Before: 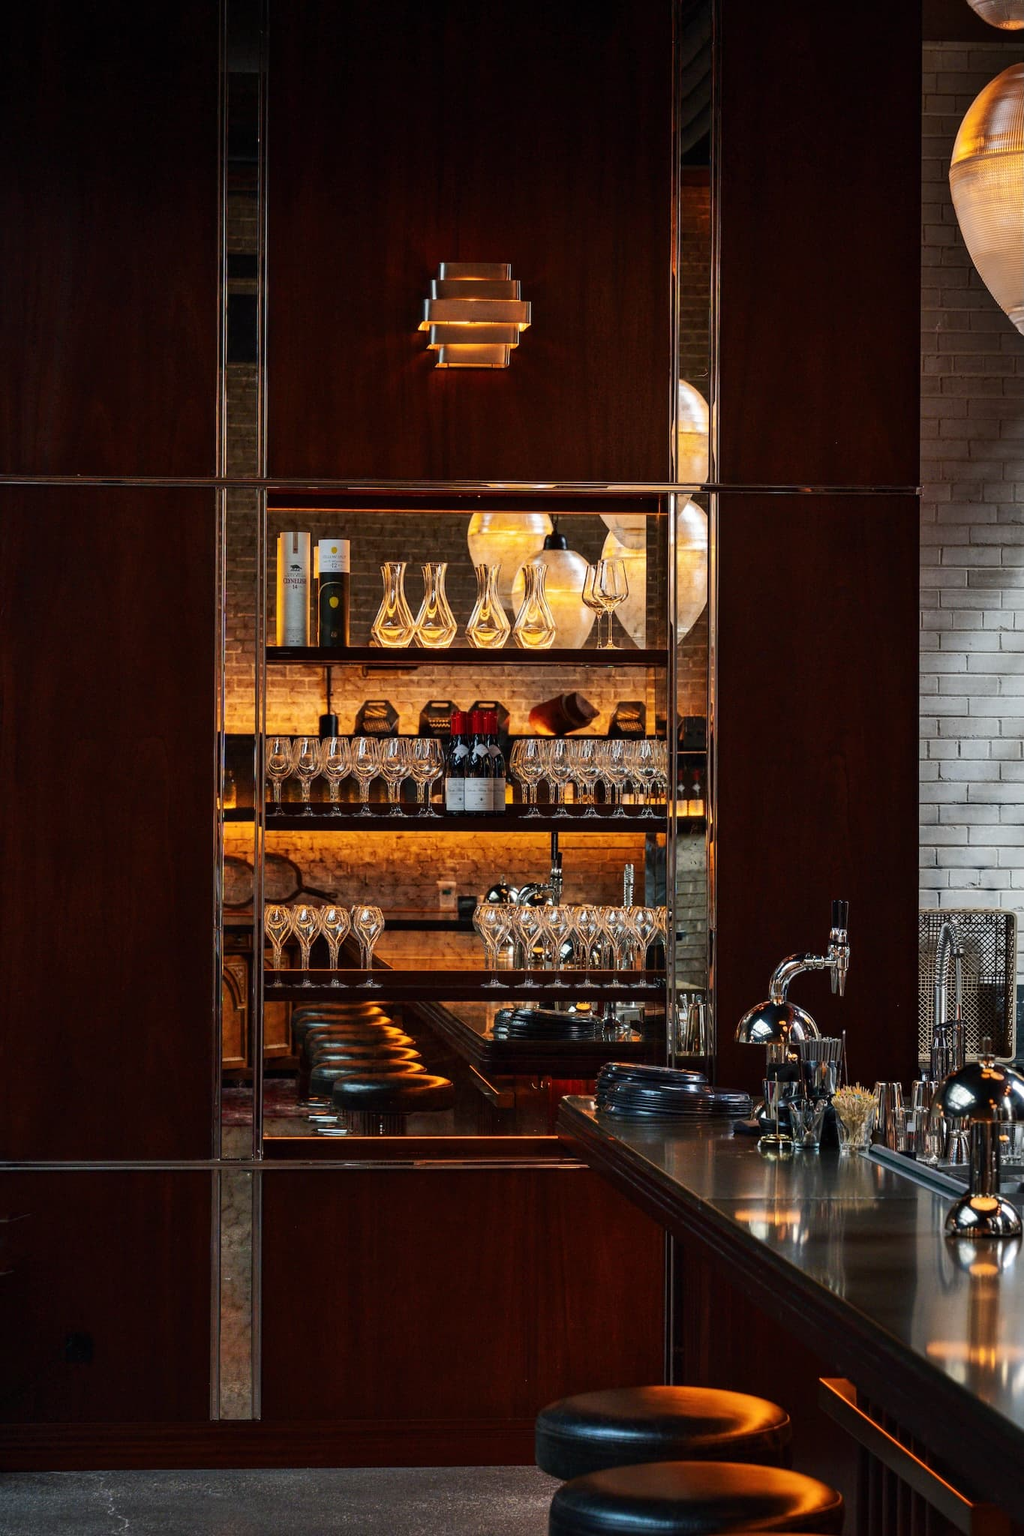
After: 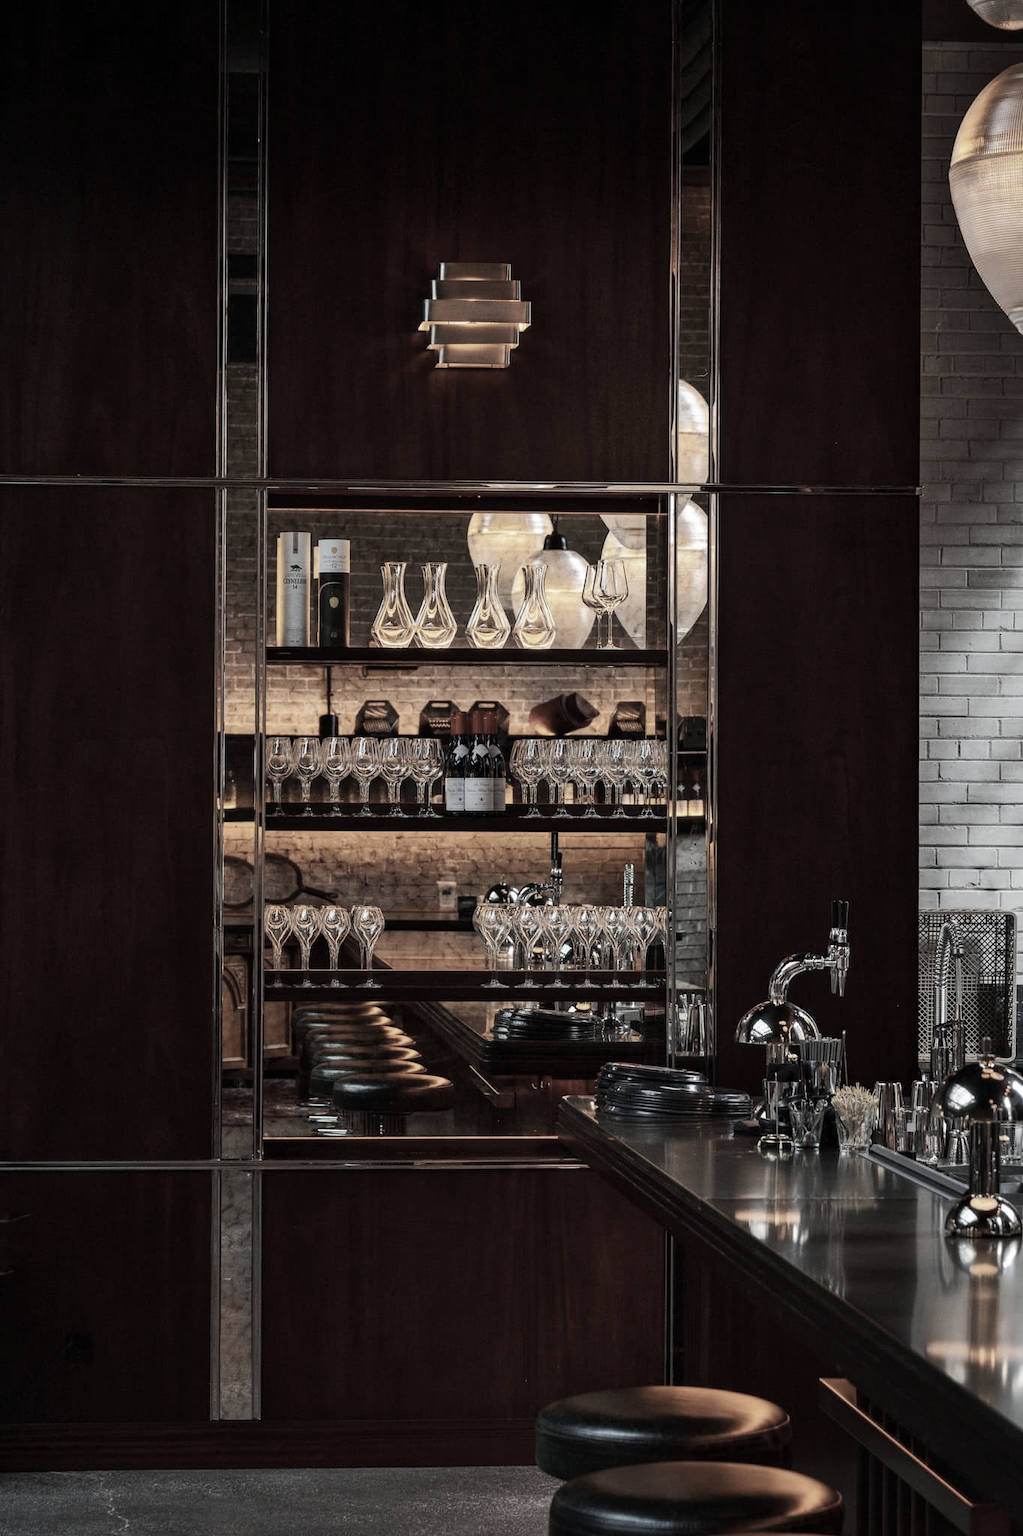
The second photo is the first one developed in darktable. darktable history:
color zones: curves: ch1 [(0, 0.292) (0.001, 0.292) (0.2, 0.264) (0.4, 0.248) (0.6, 0.248) (0.8, 0.264) (0.999, 0.292) (1, 0.292)]
color correction: highlights b* -0.014, saturation 0.592
